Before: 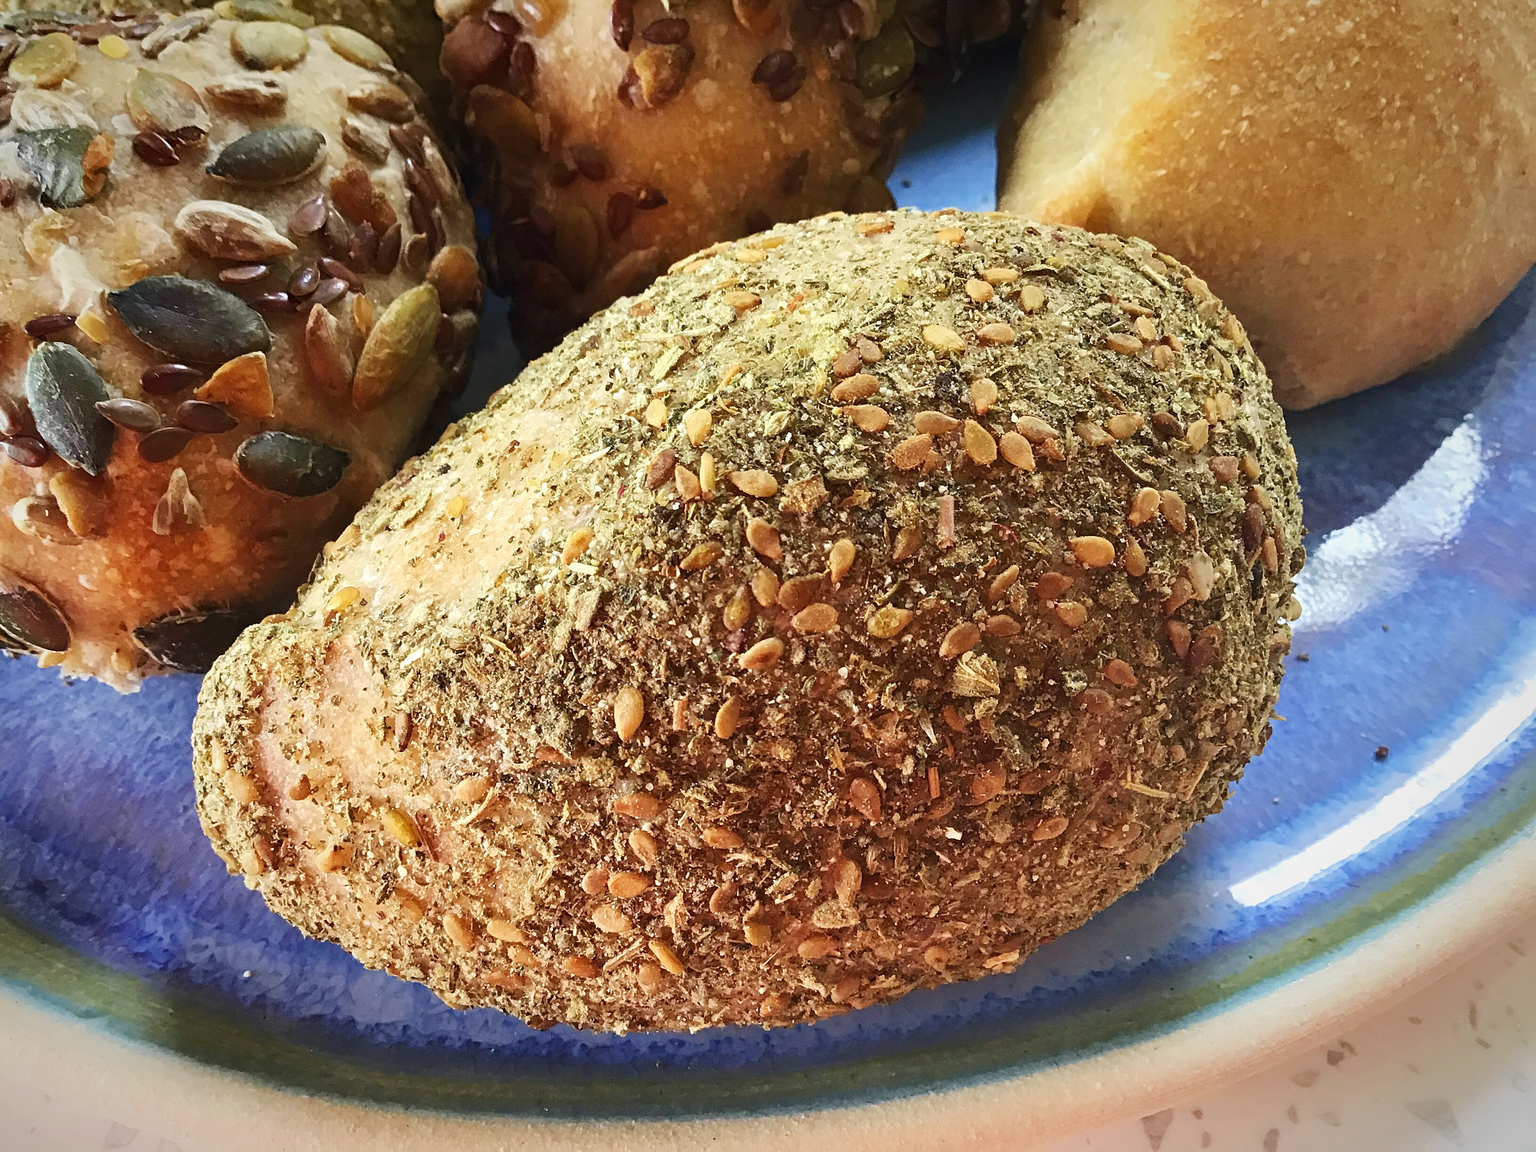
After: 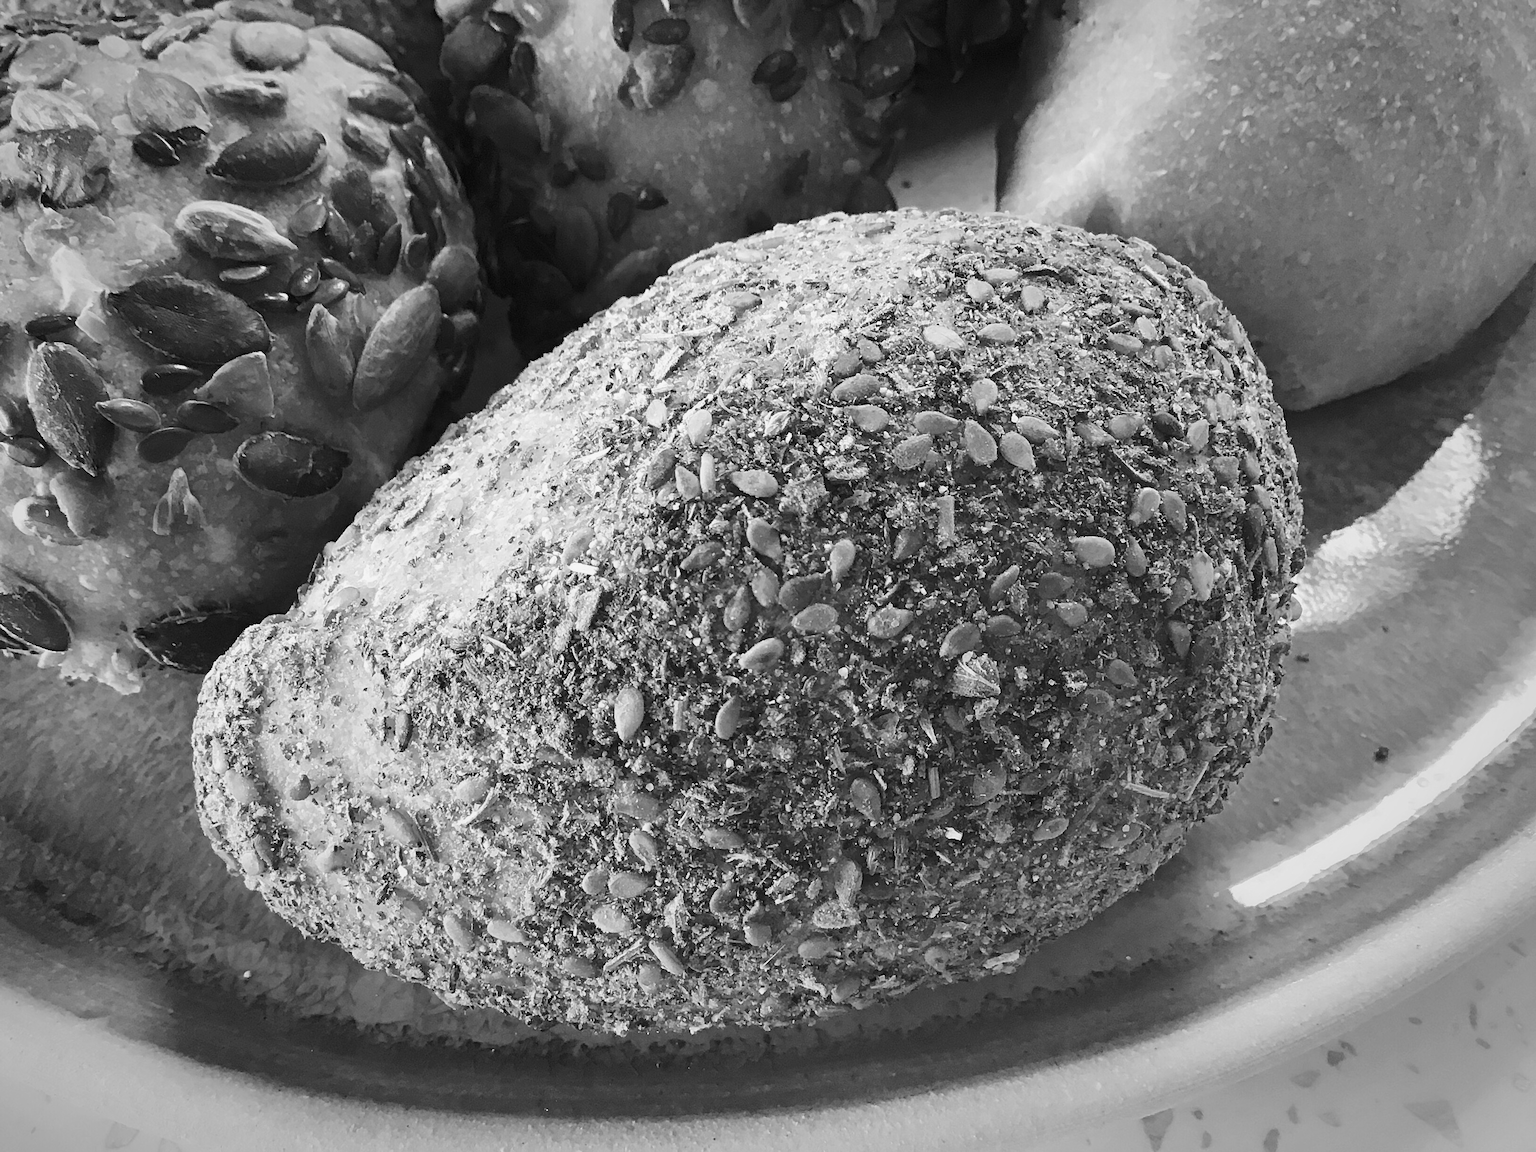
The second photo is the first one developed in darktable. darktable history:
monochrome: a -74.22, b 78.2
levels: levels [0, 0.492, 0.984]
